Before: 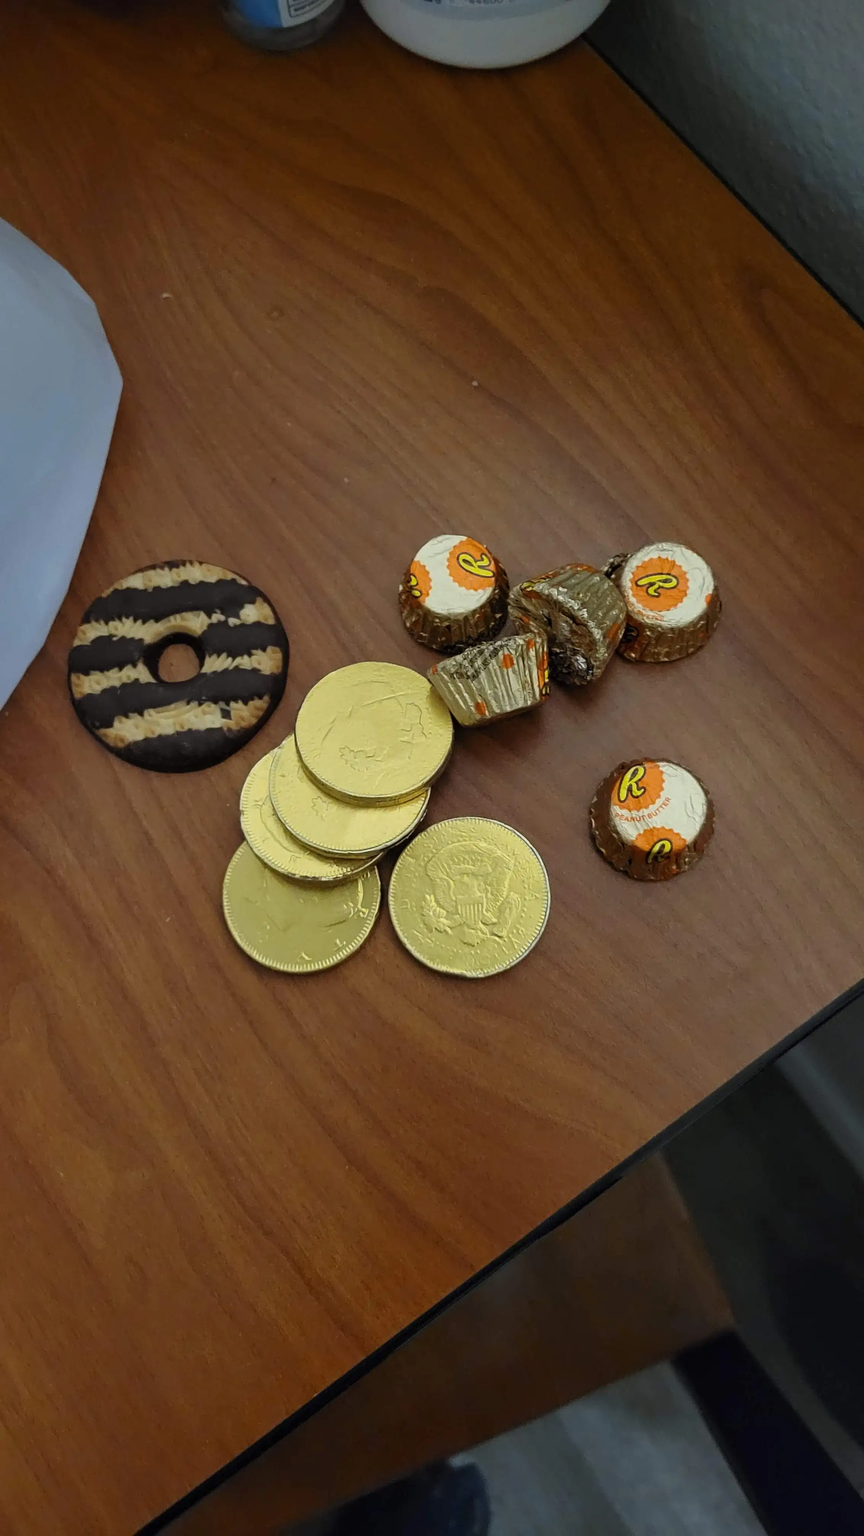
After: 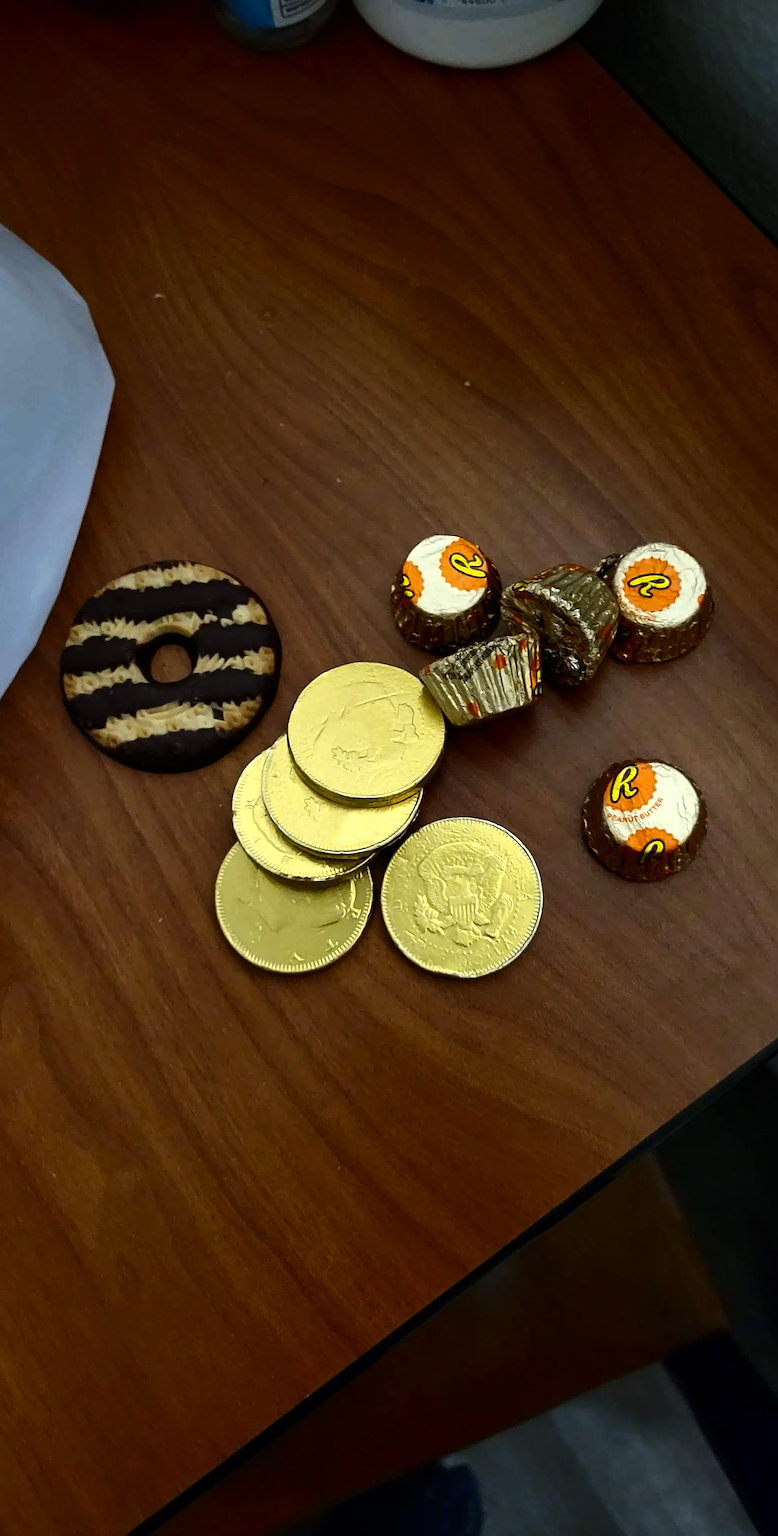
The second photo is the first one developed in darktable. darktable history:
crop and rotate: left 0.933%, right 8.937%
tone equalizer: -8 EV -0.742 EV, -7 EV -0.711 EV, -6 EV -0.568 EV, -5 EV -0.404 EV, -3 EV 0.385 EV, -2 EV 0.6 EV, -1 EV 0.68 EV, +0 EV 0.769 EV, edges refinement/feathering 500, mask exposure compensation -1.57 EV, preserve details no
contrast brightness saturation: contrast 0.068, brightness -0.142, saturation 0.112
